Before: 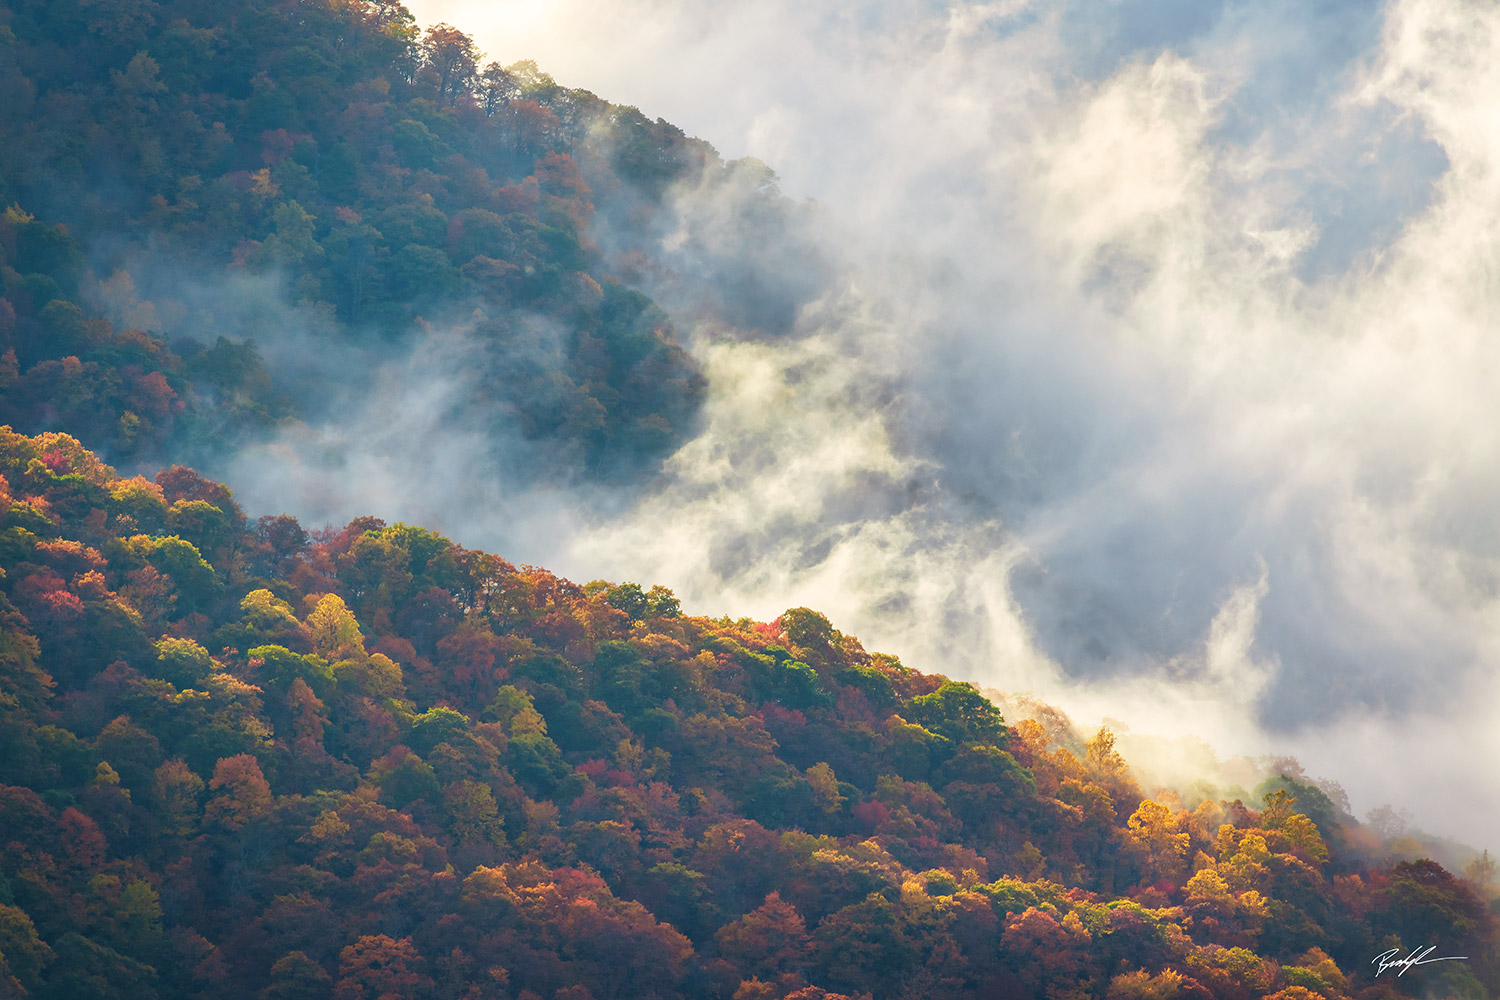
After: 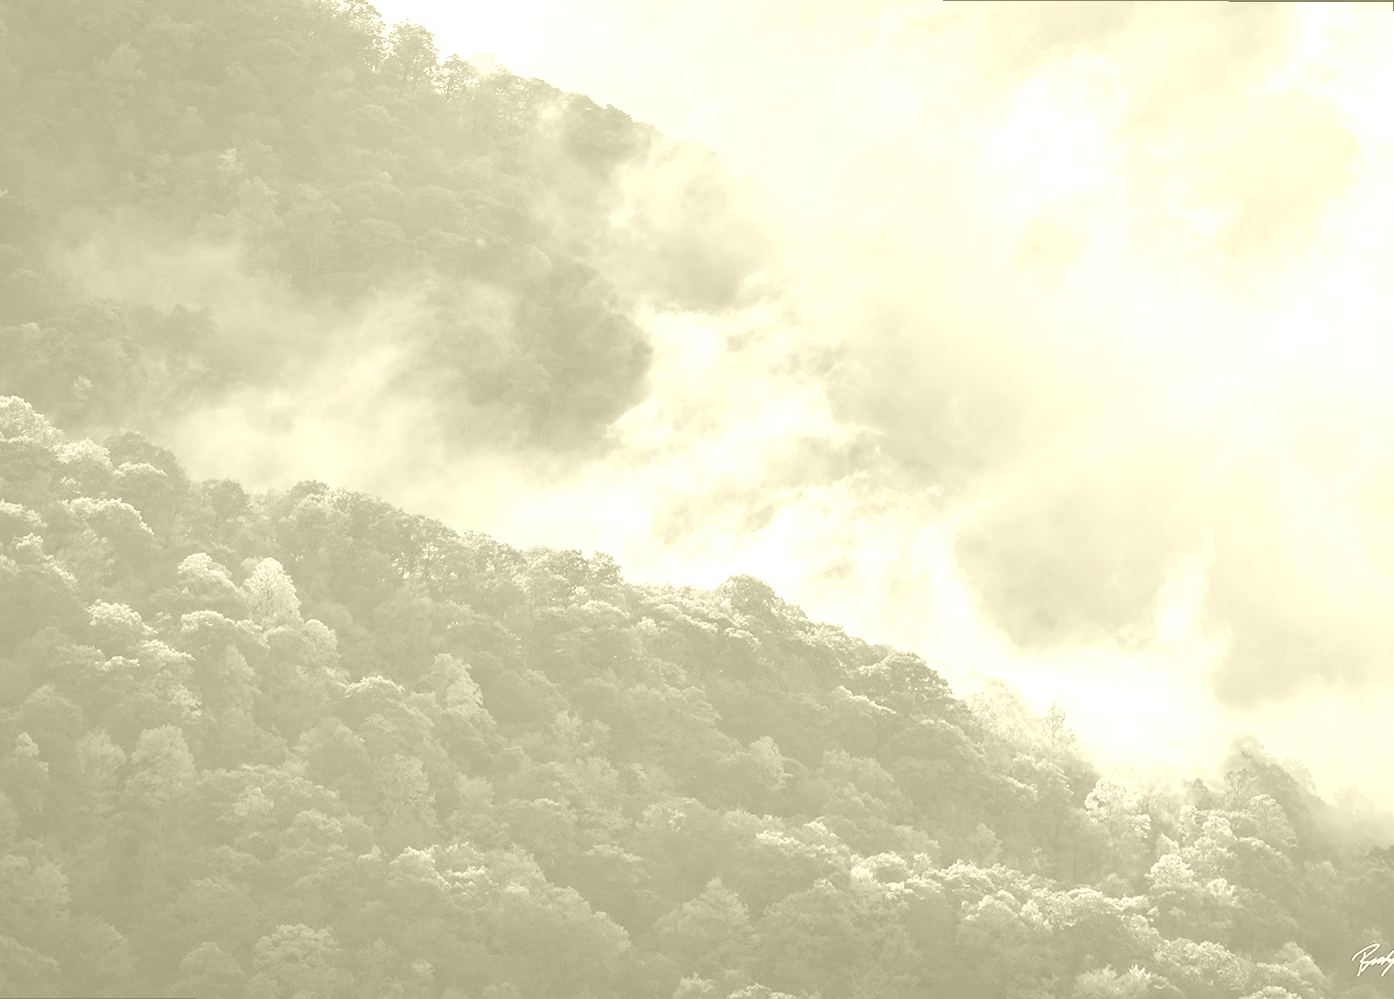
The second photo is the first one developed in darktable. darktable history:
exposure: exposure 0.493 EV, compensate highlight preservation false
colorize: hue 43.2°, saturation 40%, version 1
rotate and perspective: rotation 0.215°, lens shift (vertical) -0.139, crop left 0.069, crop right 0.939, crop top 0.002, crop bottom 0.996
